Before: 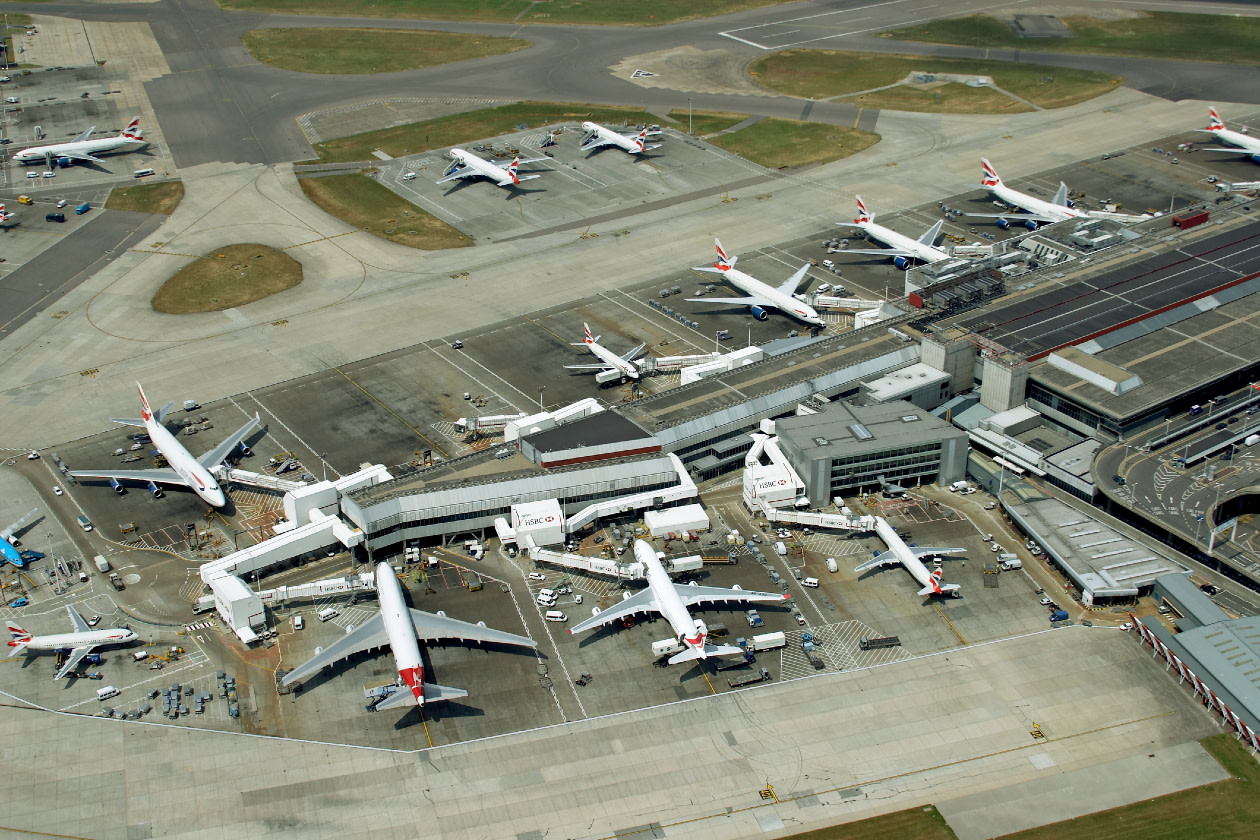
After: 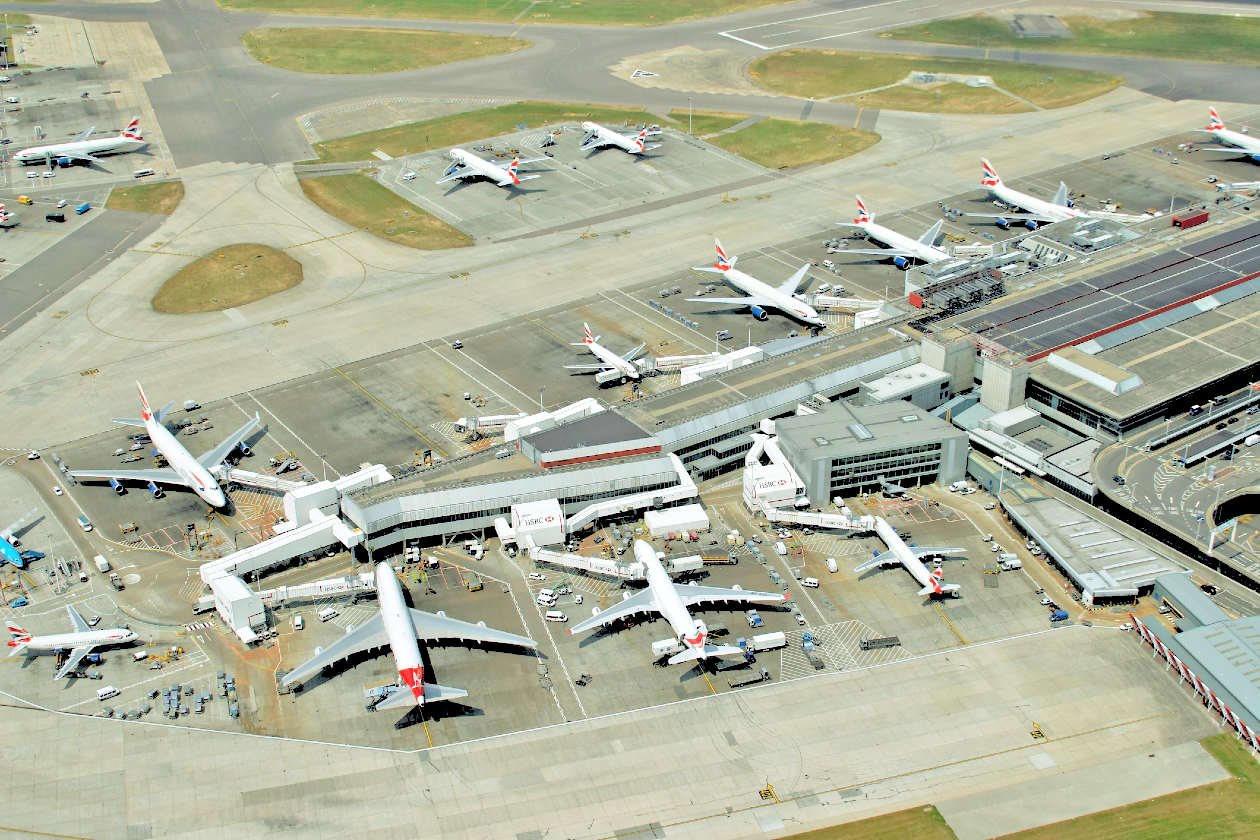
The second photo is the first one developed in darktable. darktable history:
tone equalizer: -7 EV 0.15 EV, -6 EV 0.6 EV, -5 EV 1.15 EV, -4 EV 1.33 EV, -3 EV 1.15 EV, -2 EV 0.6 EV, -1 EV 0.15 EV, mask exposure compensation -0.5 EV
rgb levels: levels [[0.027, 0.429, 0.996], [0, 0.5, 1], [0, 0.5, 1]]
